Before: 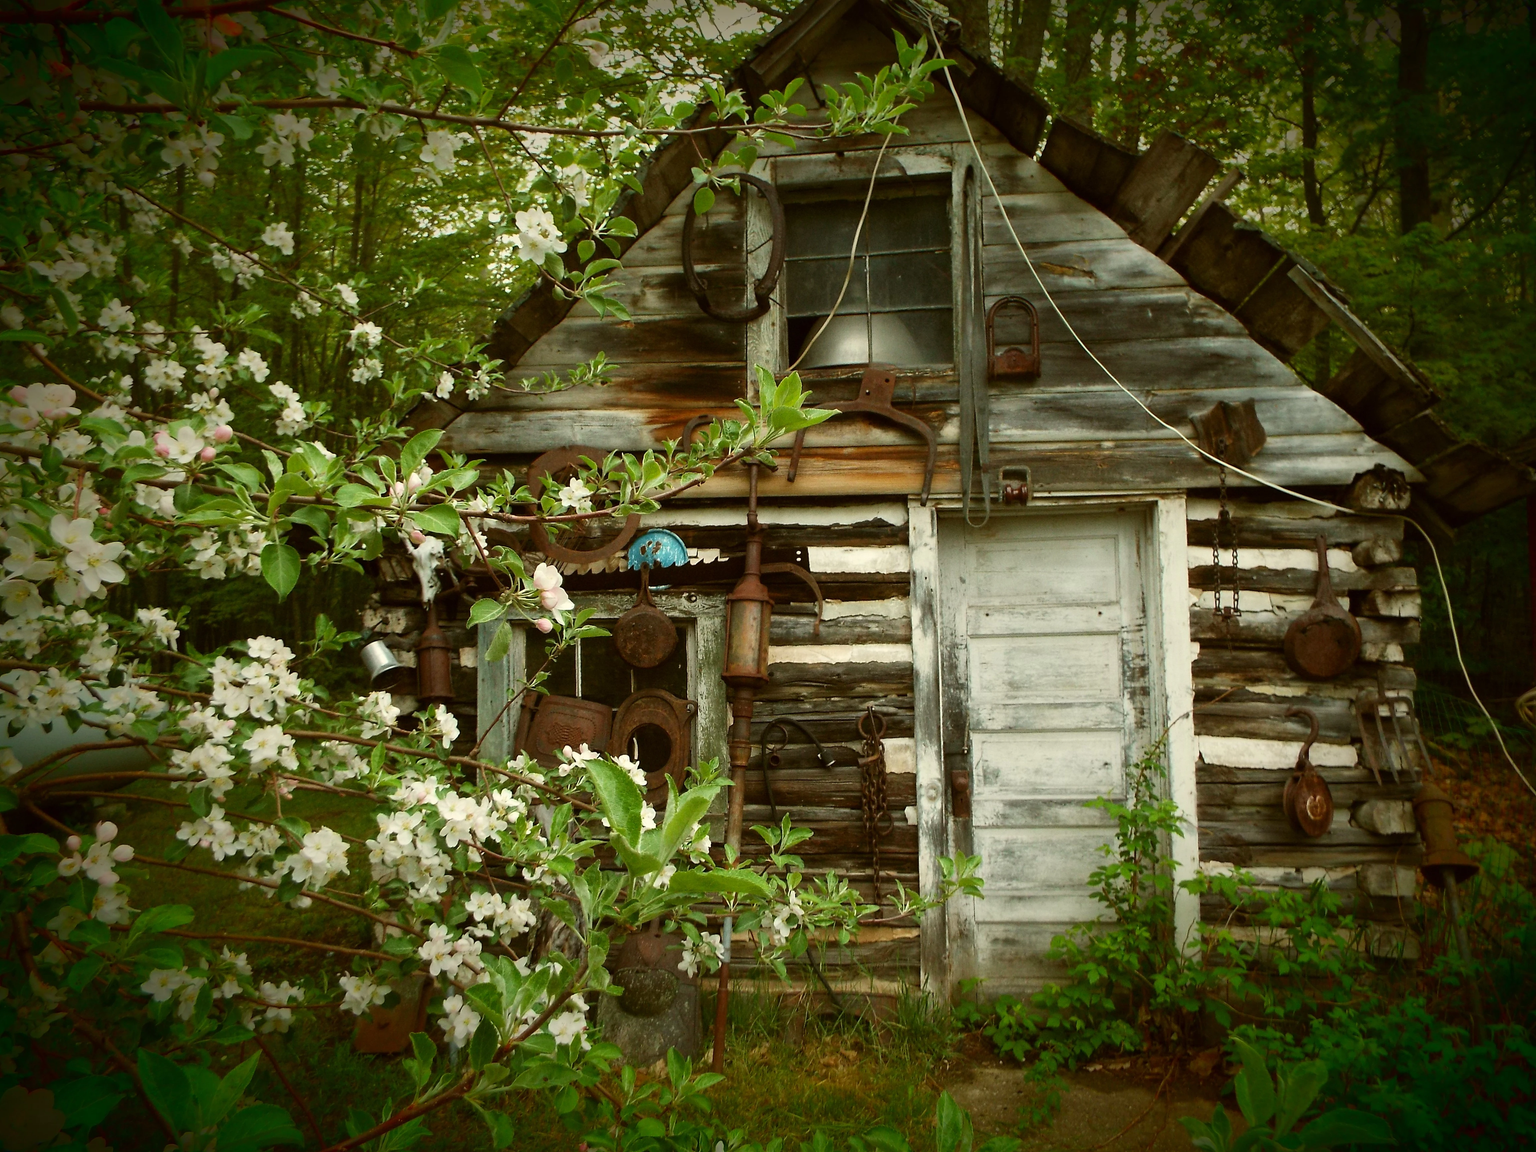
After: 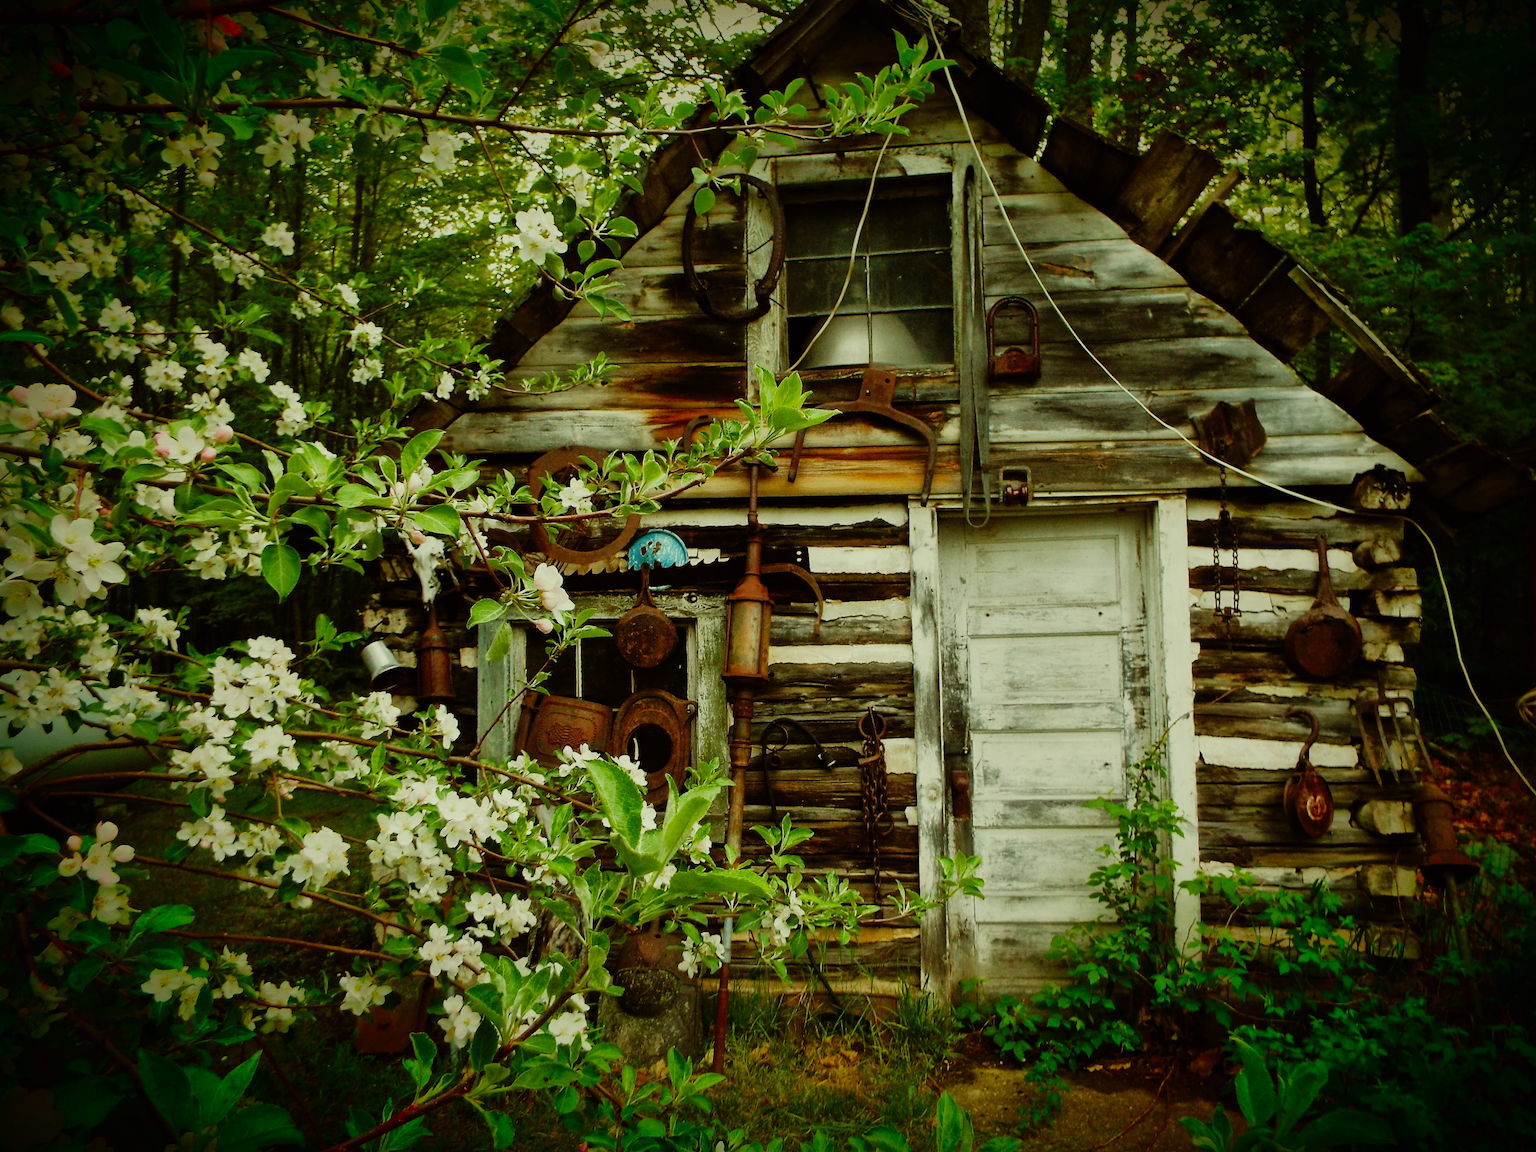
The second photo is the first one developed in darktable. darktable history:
shadows and highlights: on, module defaults
sigmoid: contrast 1.8, skew -0.2, preserve hue 0%, red attenuation 0.1, red rotation 0.035, green attenuation 0.1, green rotation -0.017, blue attenuation 0.15, blue rotation -0.052, base primaries Rec2020
color correction: highlights a* -5.94, highlights b* 11.19
